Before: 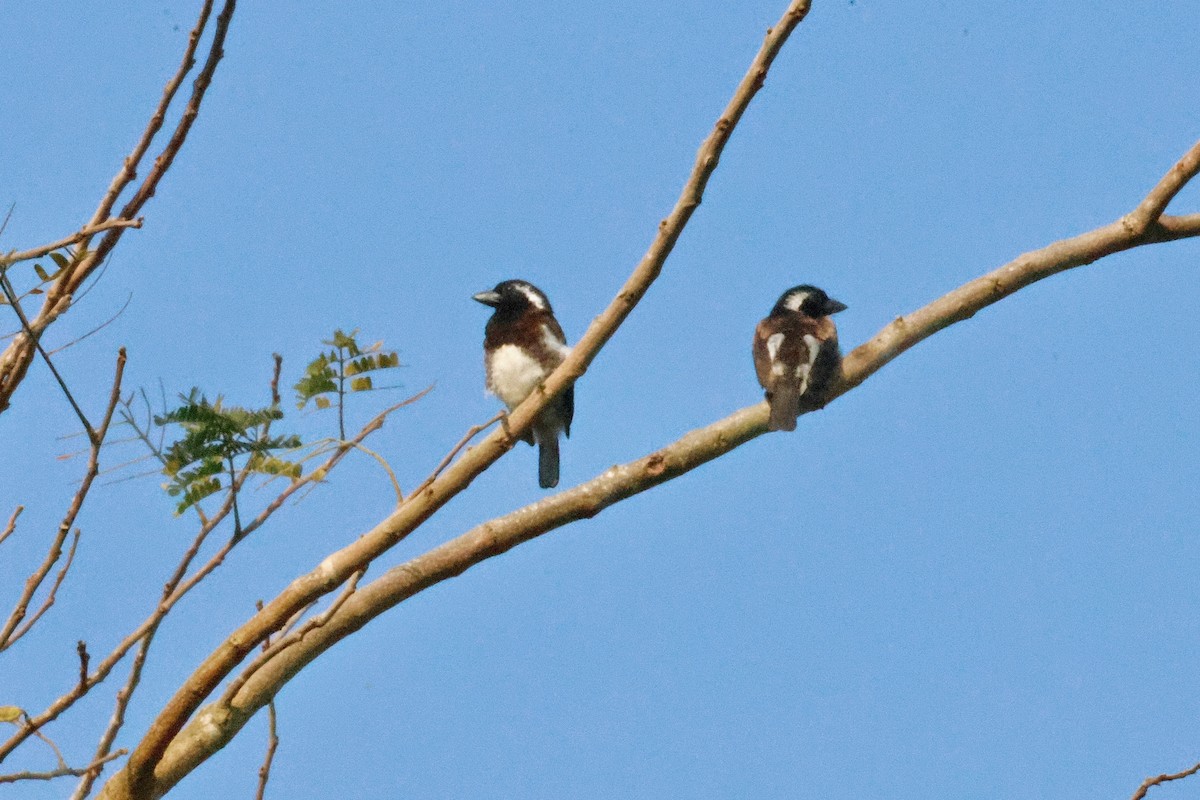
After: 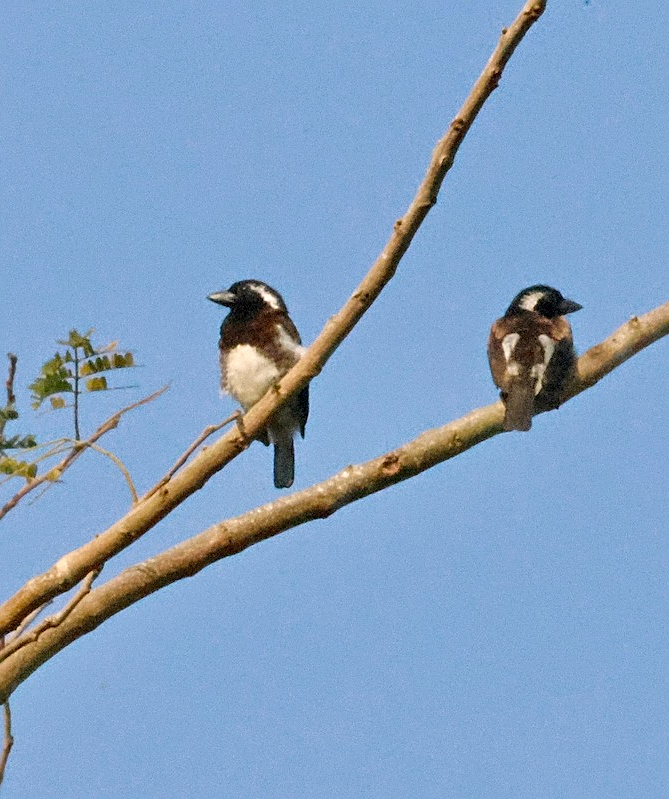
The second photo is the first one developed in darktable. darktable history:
sharpen: on, module defaults
color correction: highlights a* 3.57, highlights b* 5.15
crop: left 22.134%, right 22.043%, bottom 0.009%
